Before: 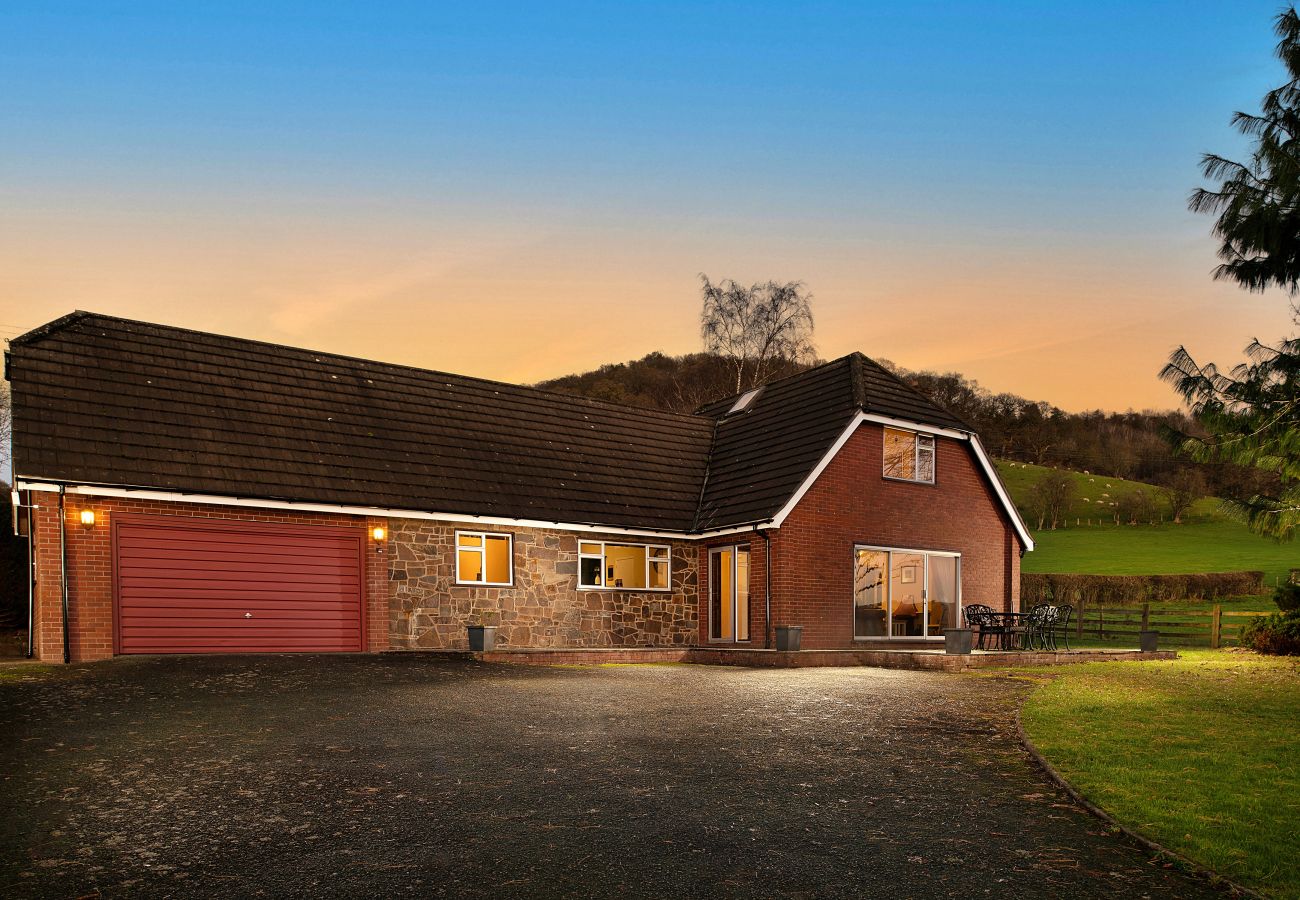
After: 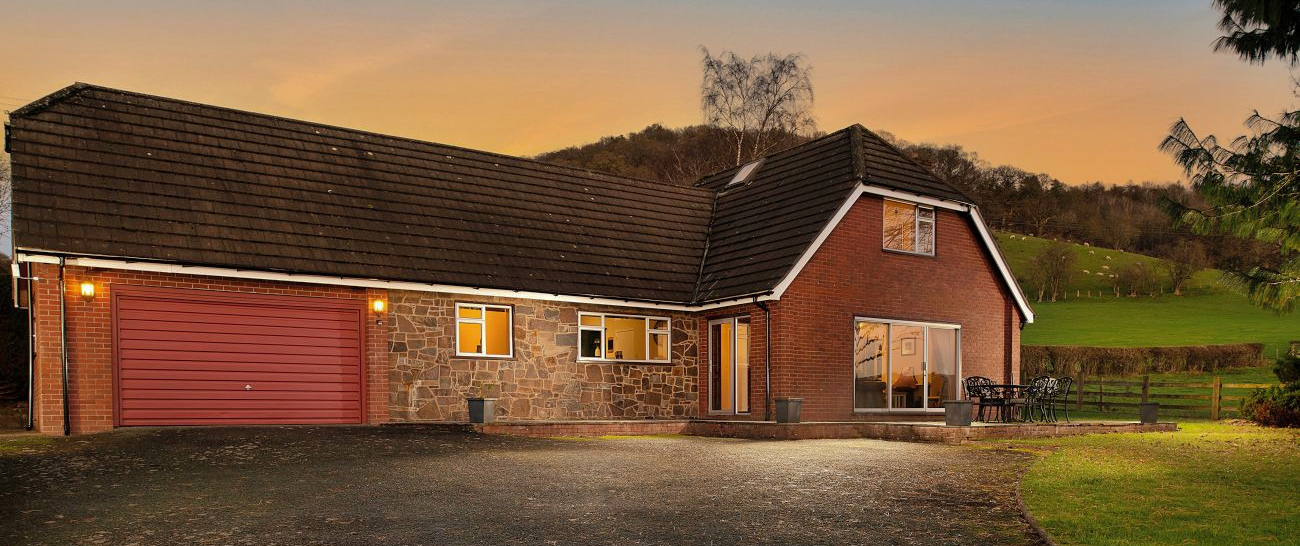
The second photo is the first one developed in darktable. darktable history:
shadows and highlights: shadows 40, highlights -60
crop and rotate: top 25.357%, bottom 13.942%
